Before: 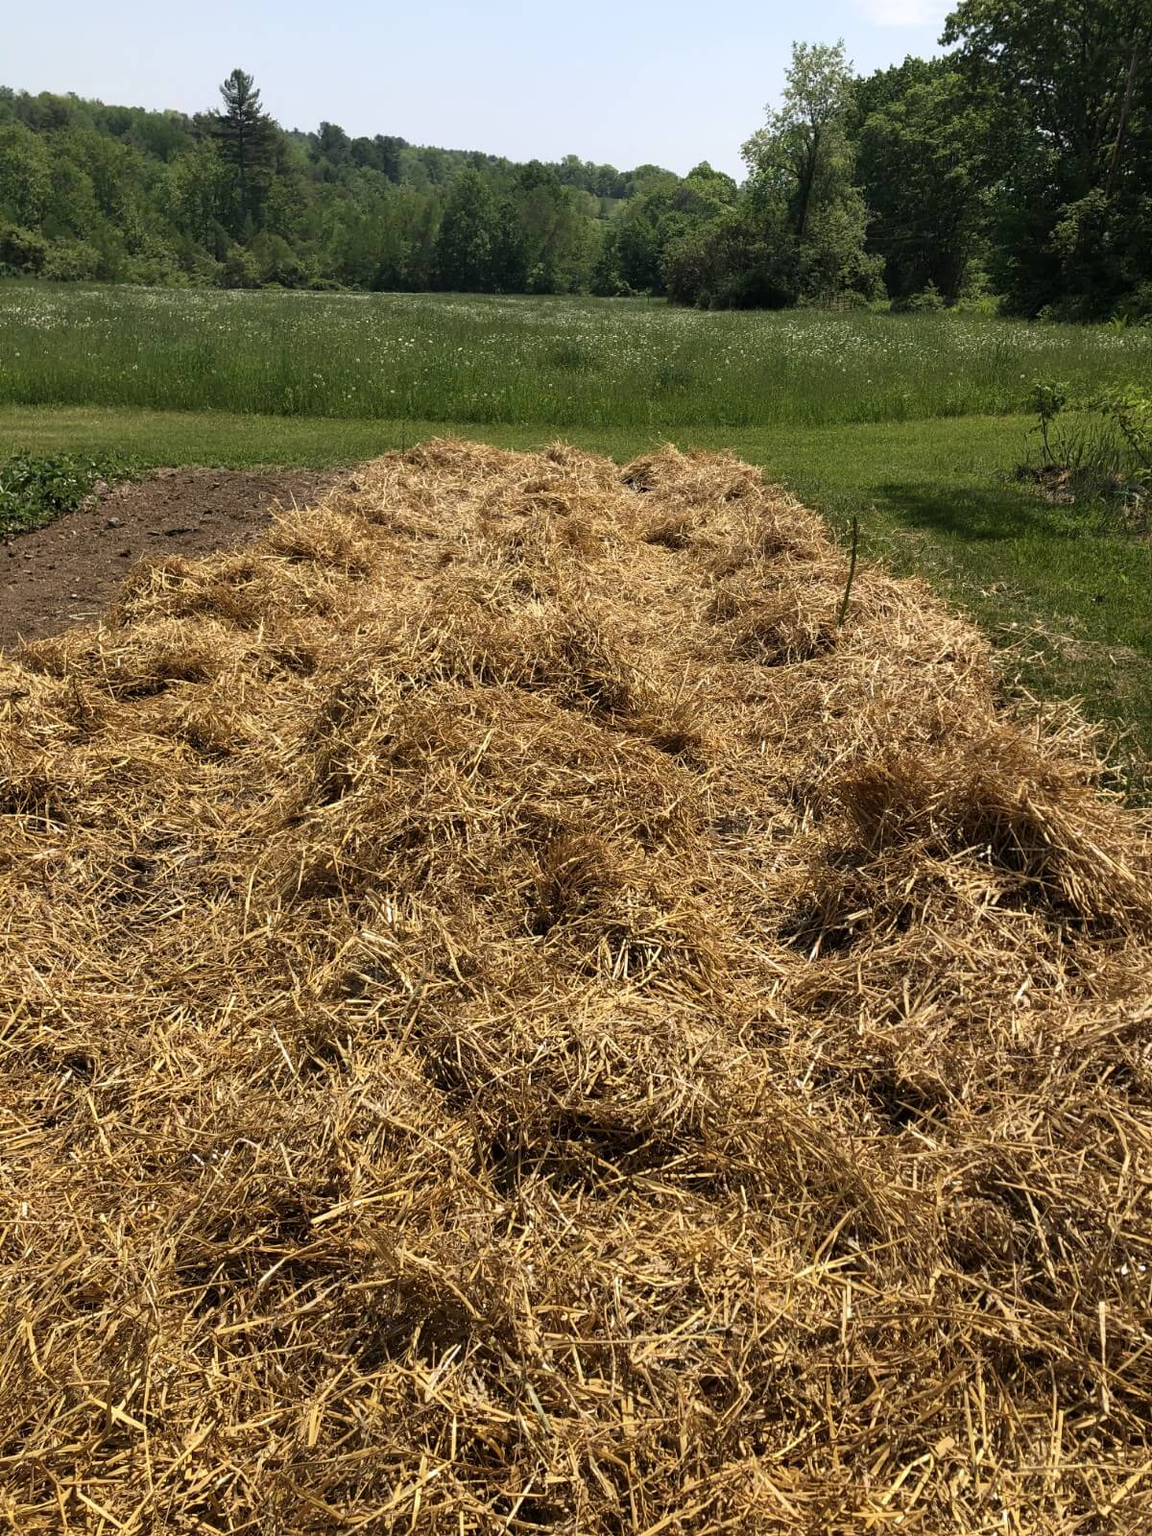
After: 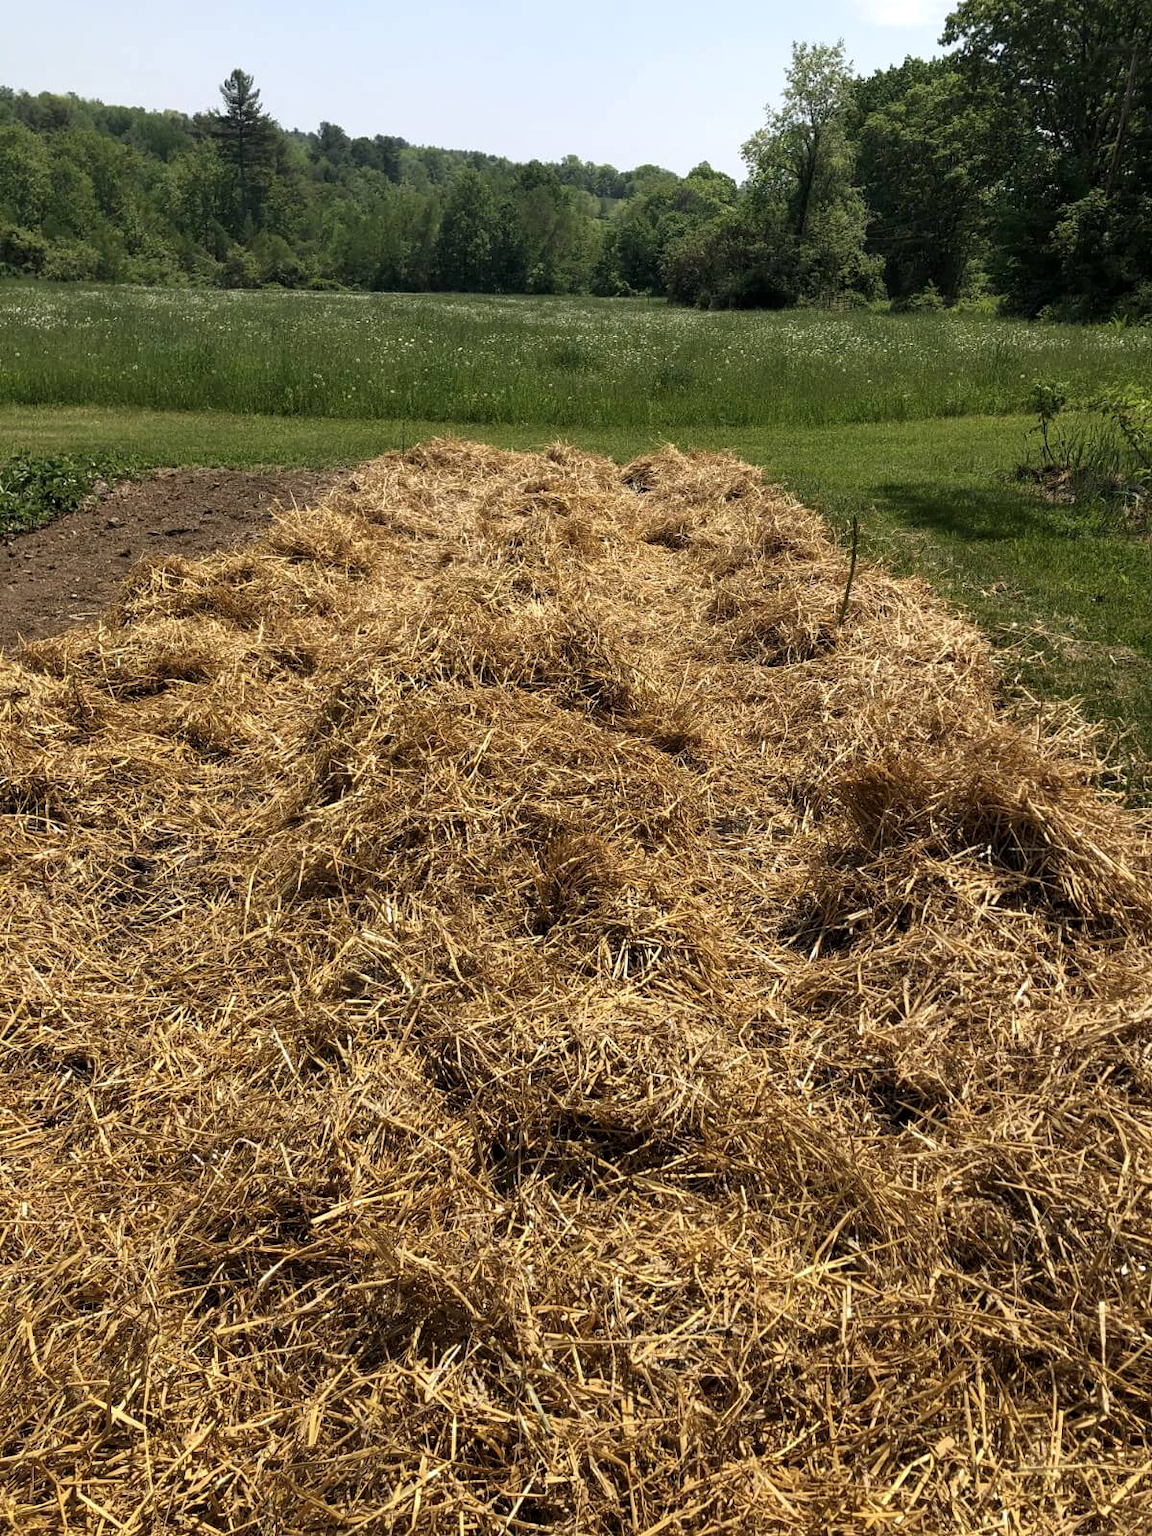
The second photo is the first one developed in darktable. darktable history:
local contrast: highlights 107%, shadows 99%, detail 119%, midtone range 0.2
